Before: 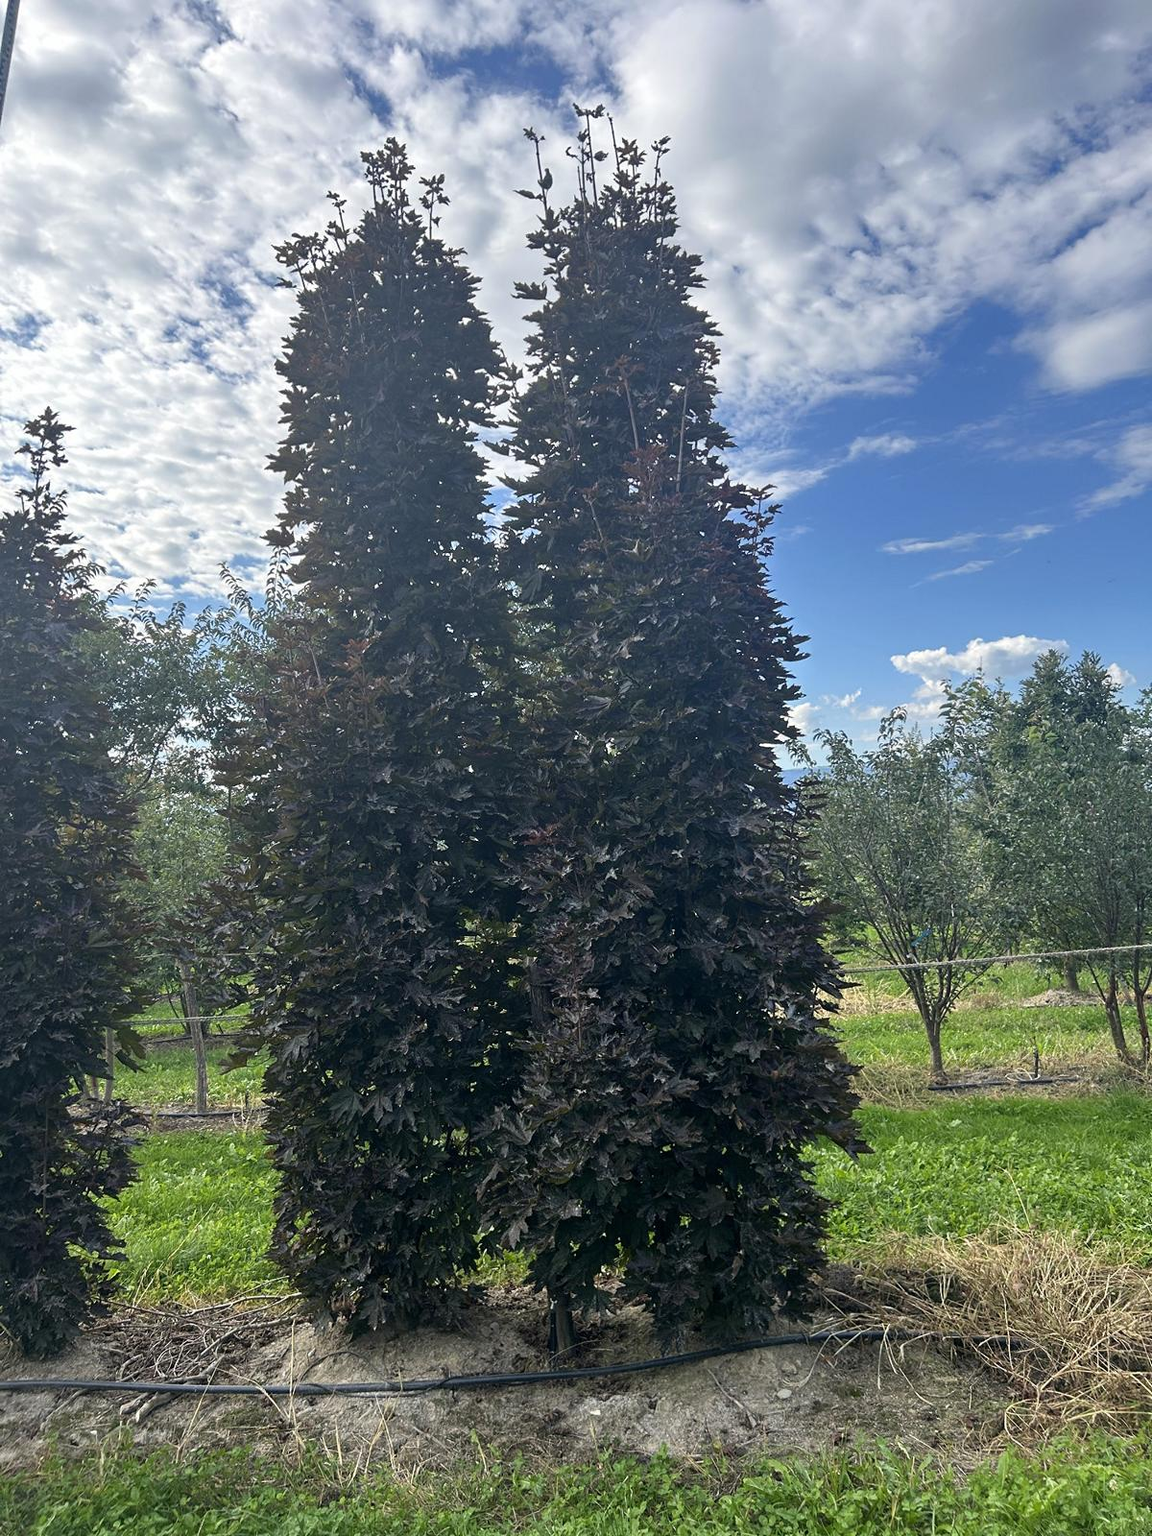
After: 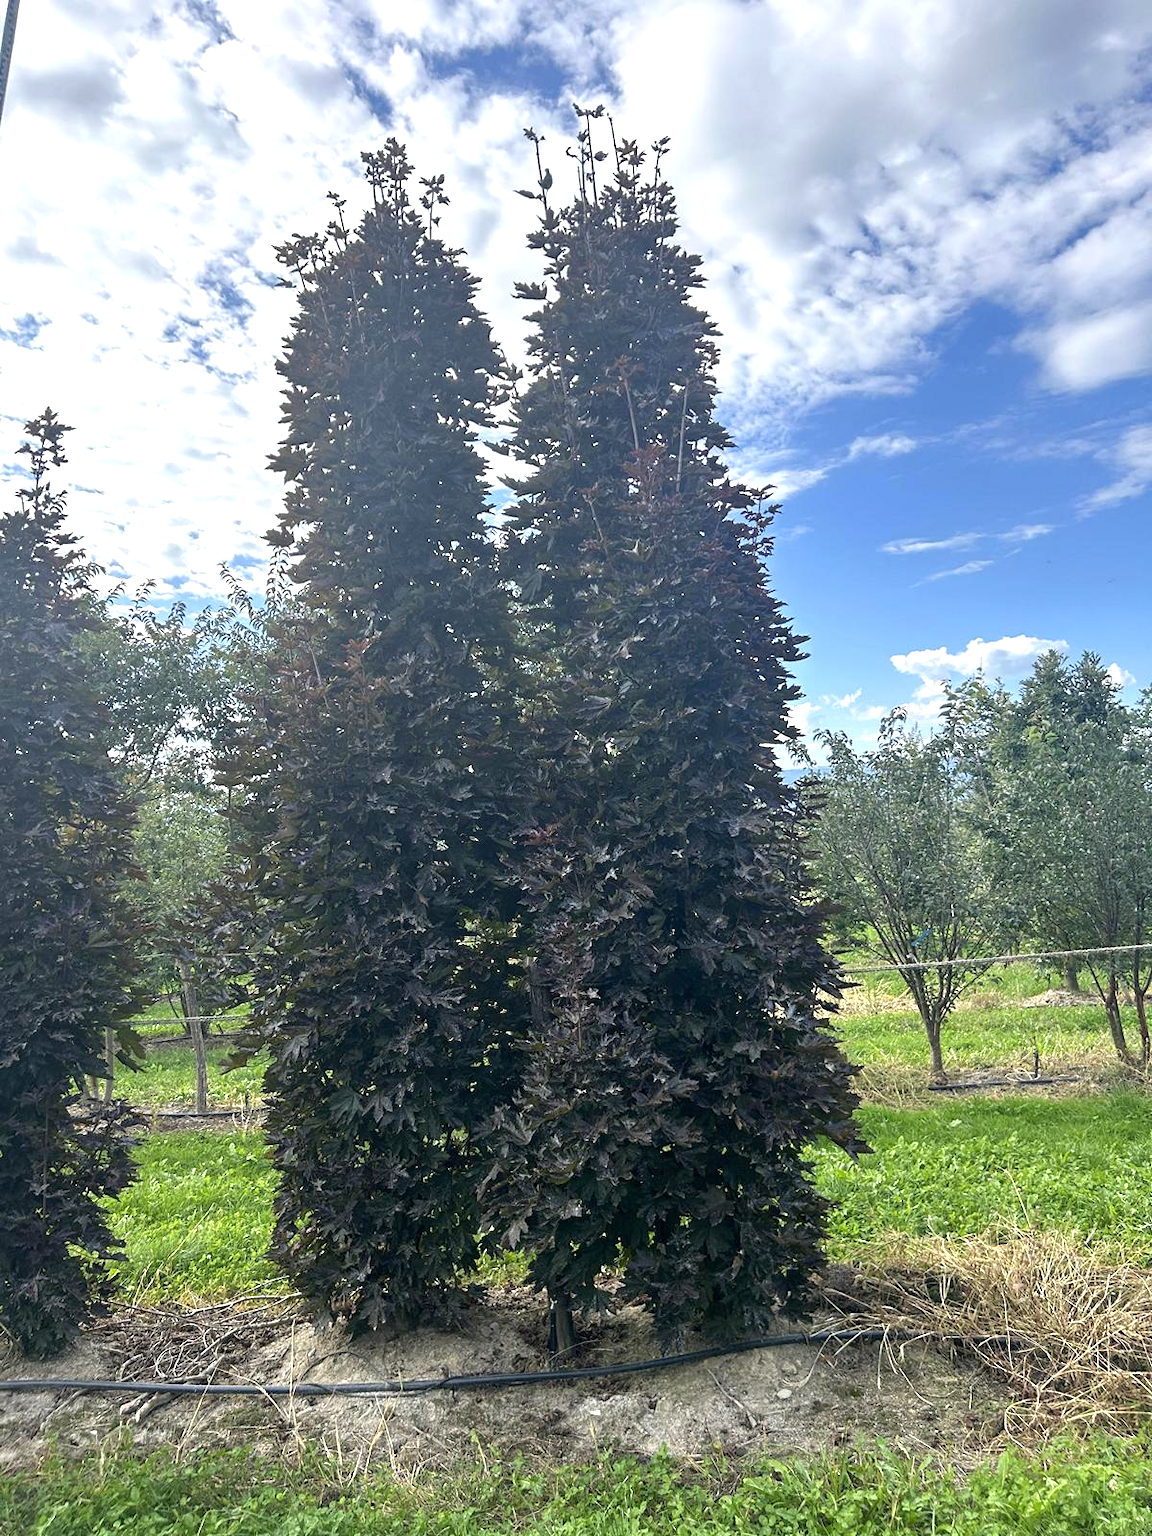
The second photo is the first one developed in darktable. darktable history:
exposure: exposure 0.636 EV, compensate highlight preservation false
